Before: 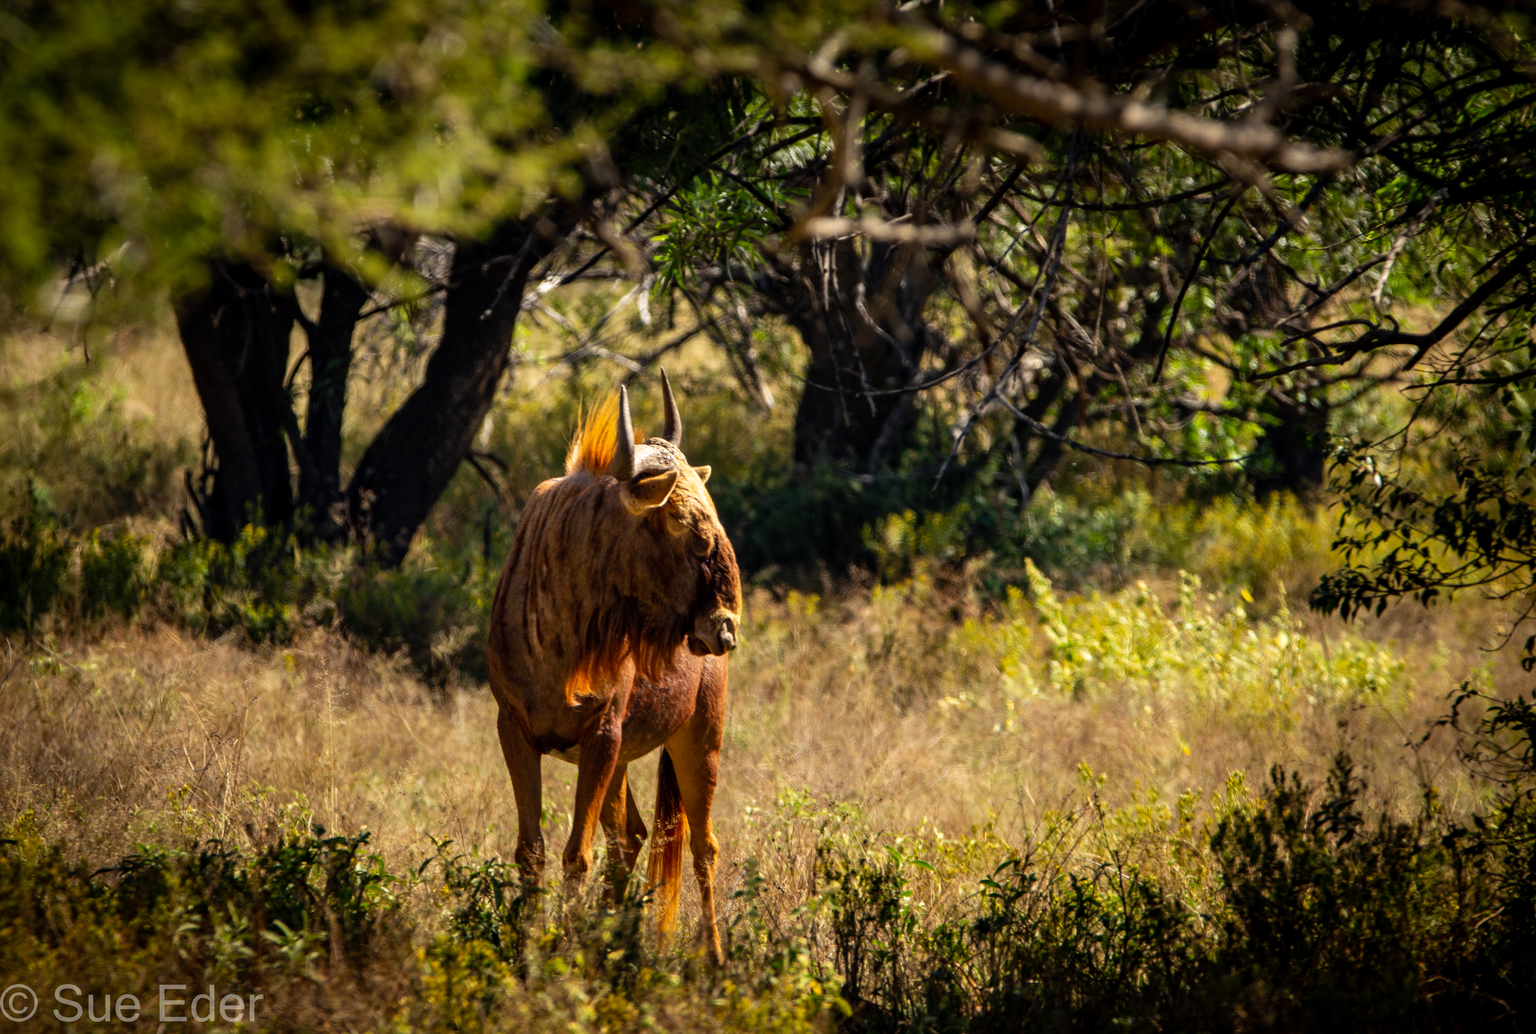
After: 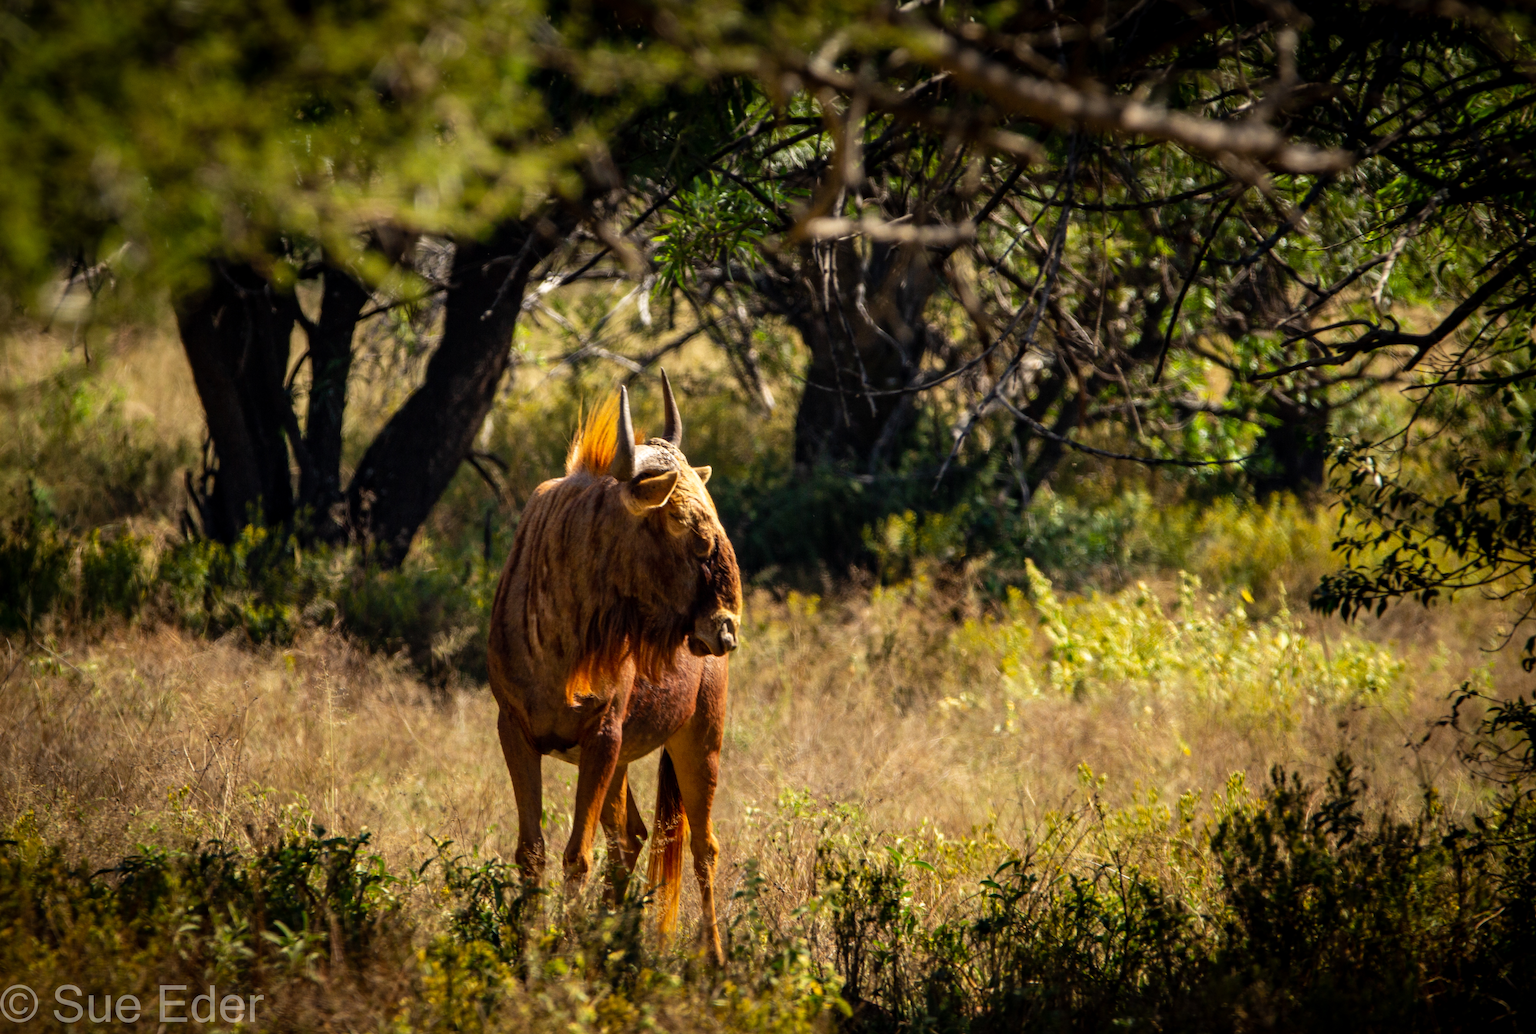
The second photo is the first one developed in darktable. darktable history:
color correction: highlights b* 0.002
